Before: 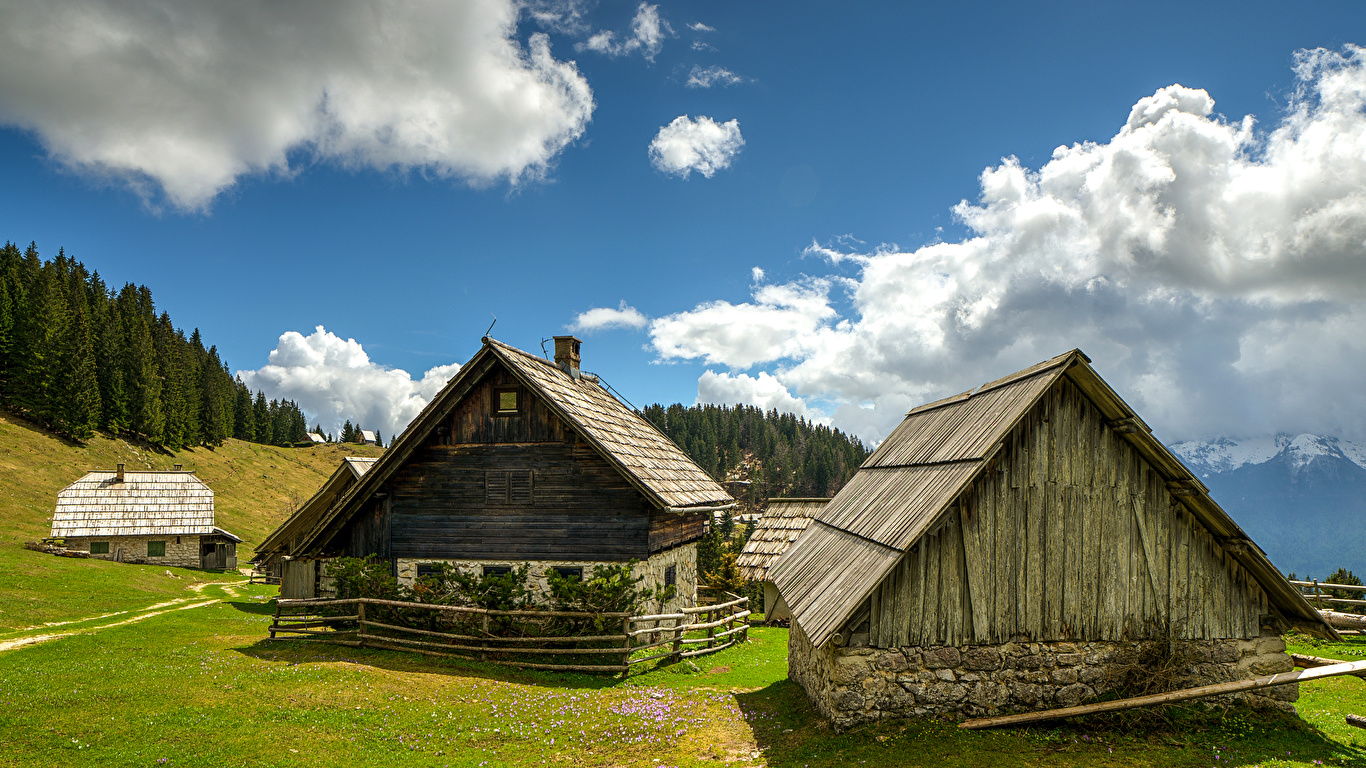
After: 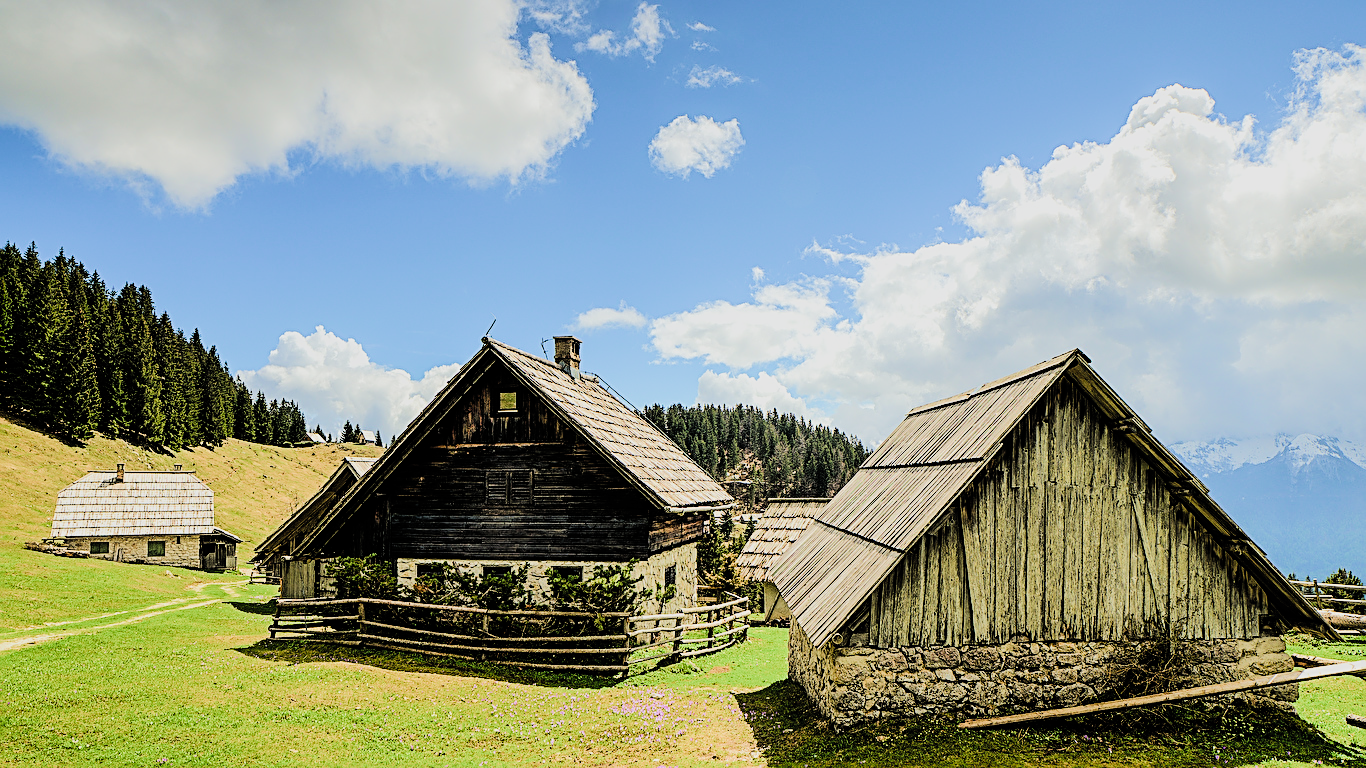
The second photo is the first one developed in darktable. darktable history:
filmic rgb: black relative exposure -5.06 EV, white relative exposure 3.99 EV, hardness 2.88, contrast 1.298, color science v4 (2020)
tone equalizer: -7 EV 0.149 EV, -6 EV 0.588 EV, -5 EV 1.17 EV, -4 EV 1.36 EV, -3 EV 1.13 EV, -2 EV 0.6 EV, -1 EV 0.156 EV, edges refinement/feathering 500, mask exposure compensation -1.57 EV, preserve details no
sharpen: on, module defaults
contrast brightness saturation: saturation 0.103
contrast equalizer: octaves 7, y [[0.6 ×6], [0.55 ×6], [0 ×6], [0 ×6], [0 ×6]], mix -0.311
